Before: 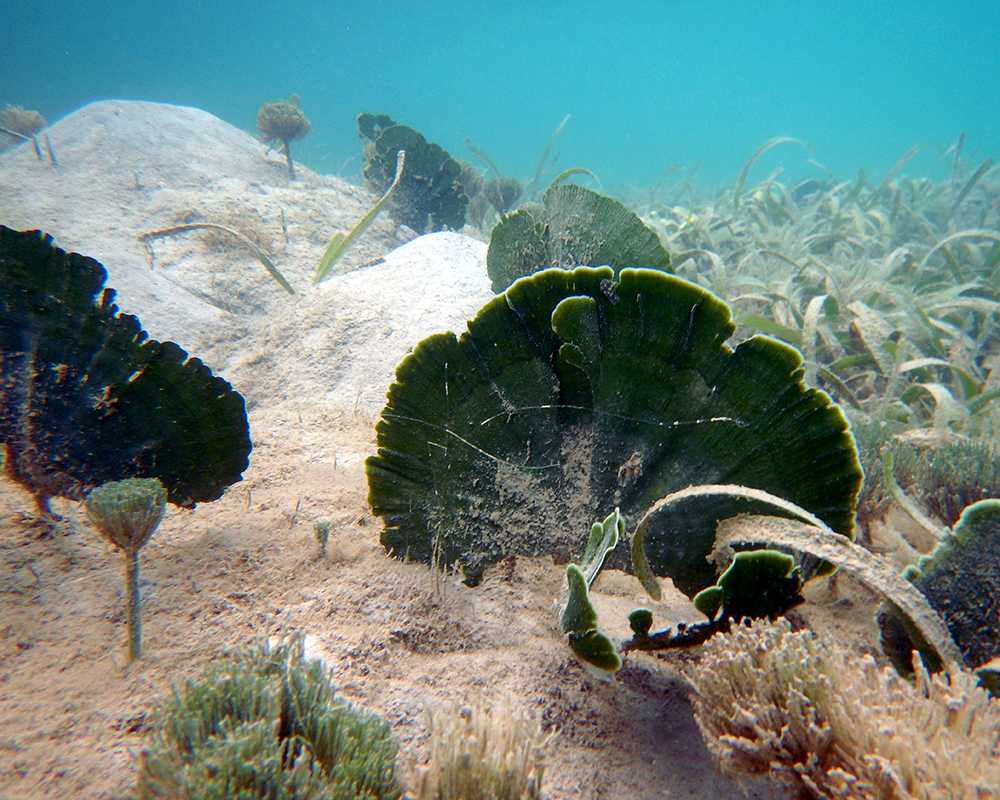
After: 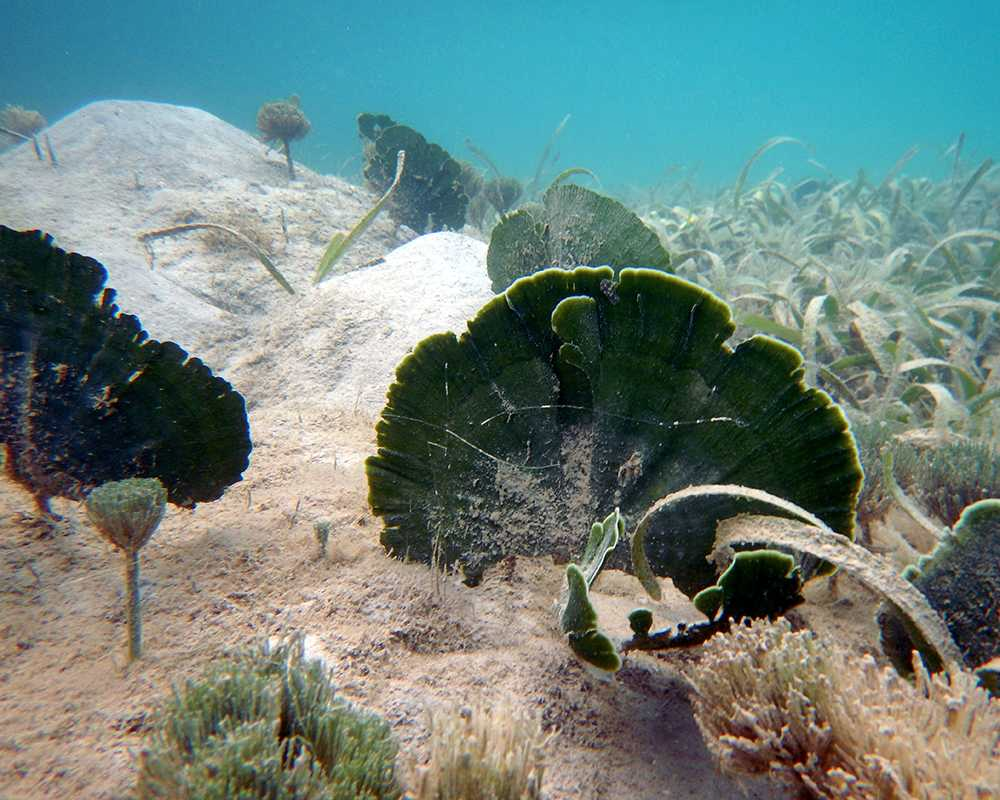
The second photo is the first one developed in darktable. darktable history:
contrast brightness saturation: saturation -0.05
shadows and highlights: shadows 25, highlights -48, soften with gaussian
